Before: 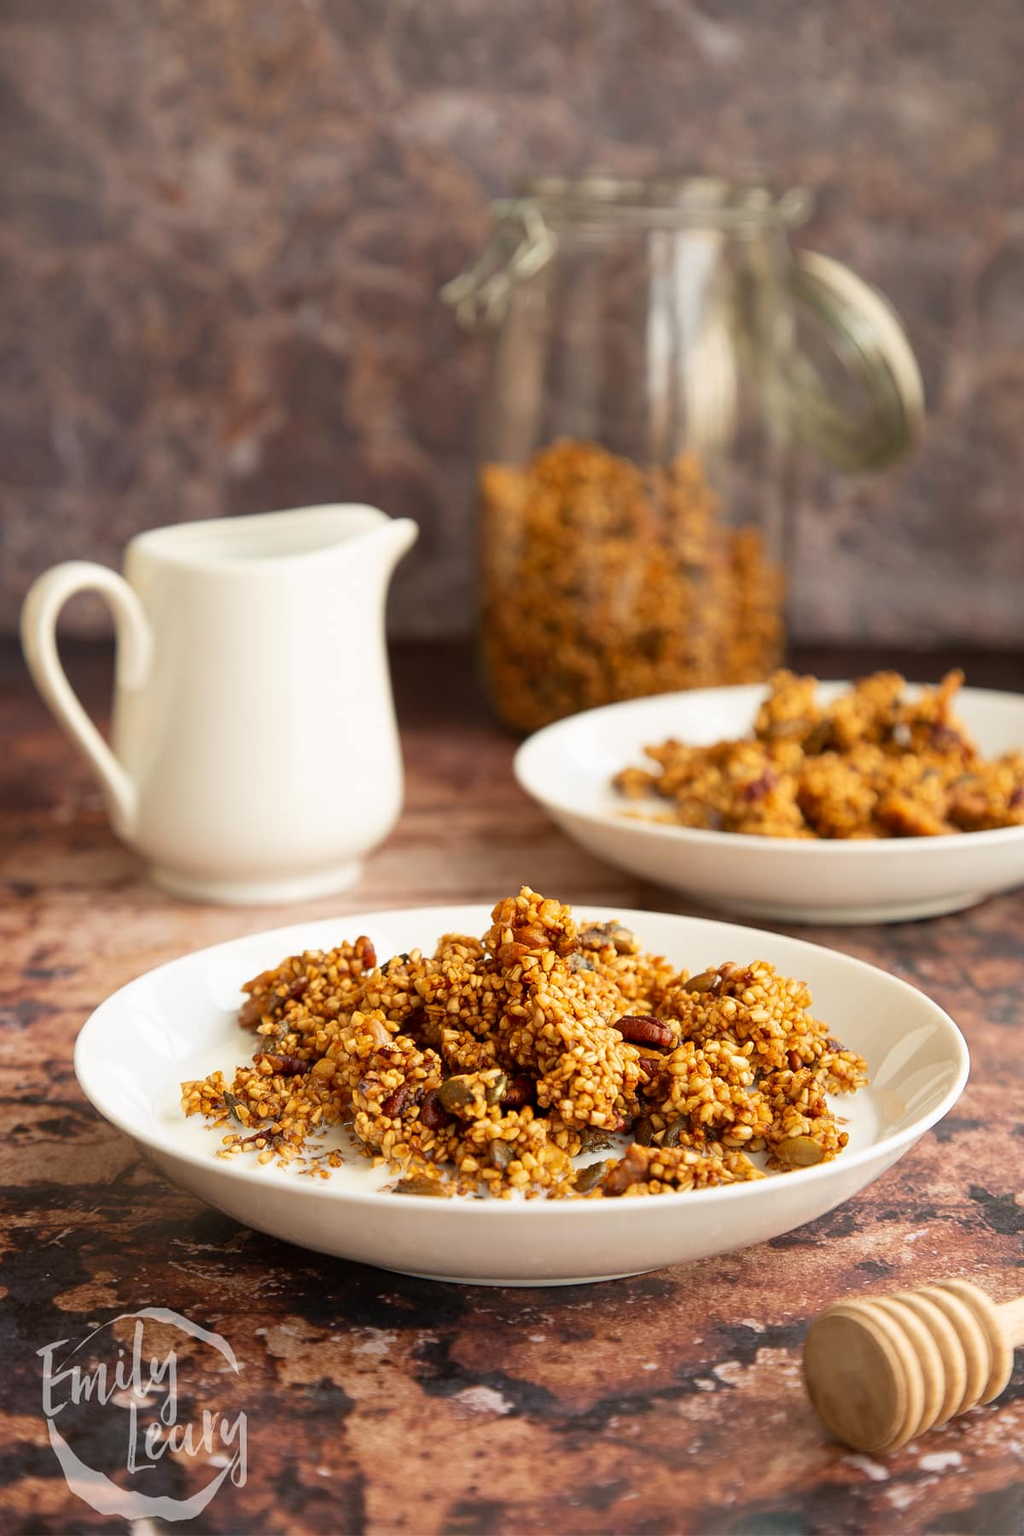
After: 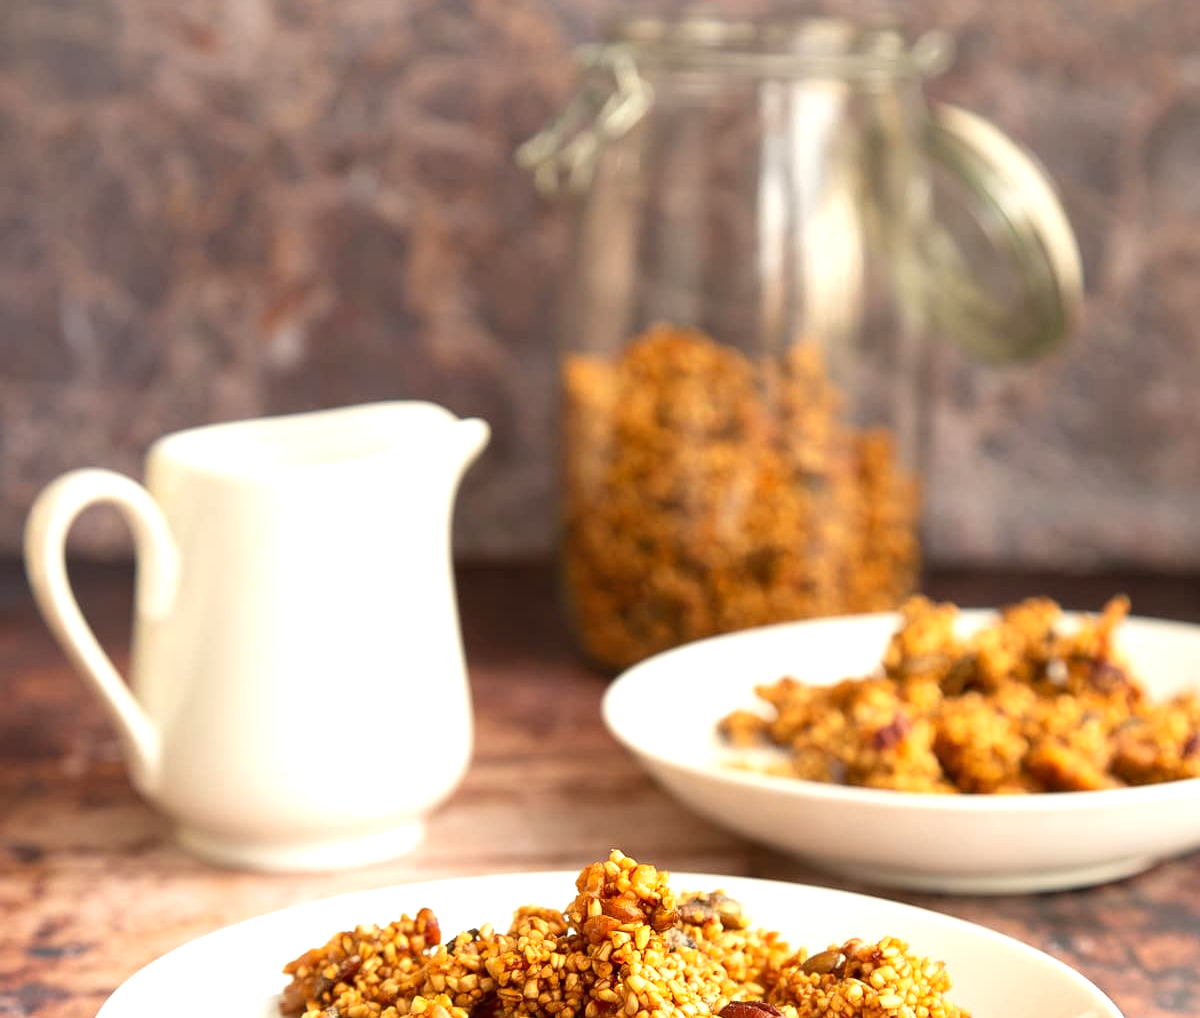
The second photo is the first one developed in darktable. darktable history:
crop and rotate: top 10.513%, bottom 32.909%
exposure: exposure 0.609 EV, compensate exposure bias true, compensate highlight preservation false
